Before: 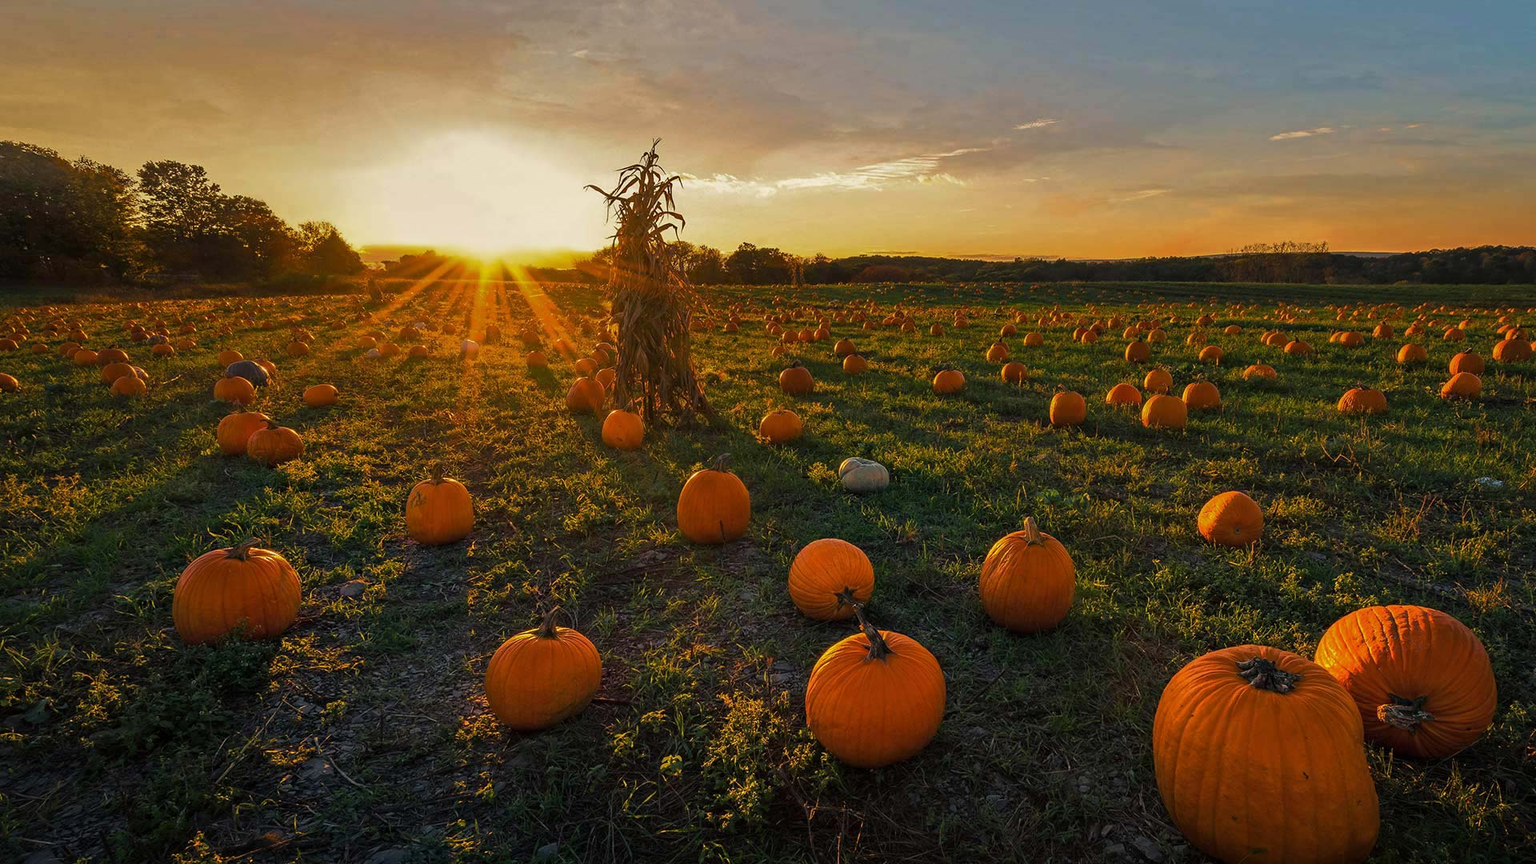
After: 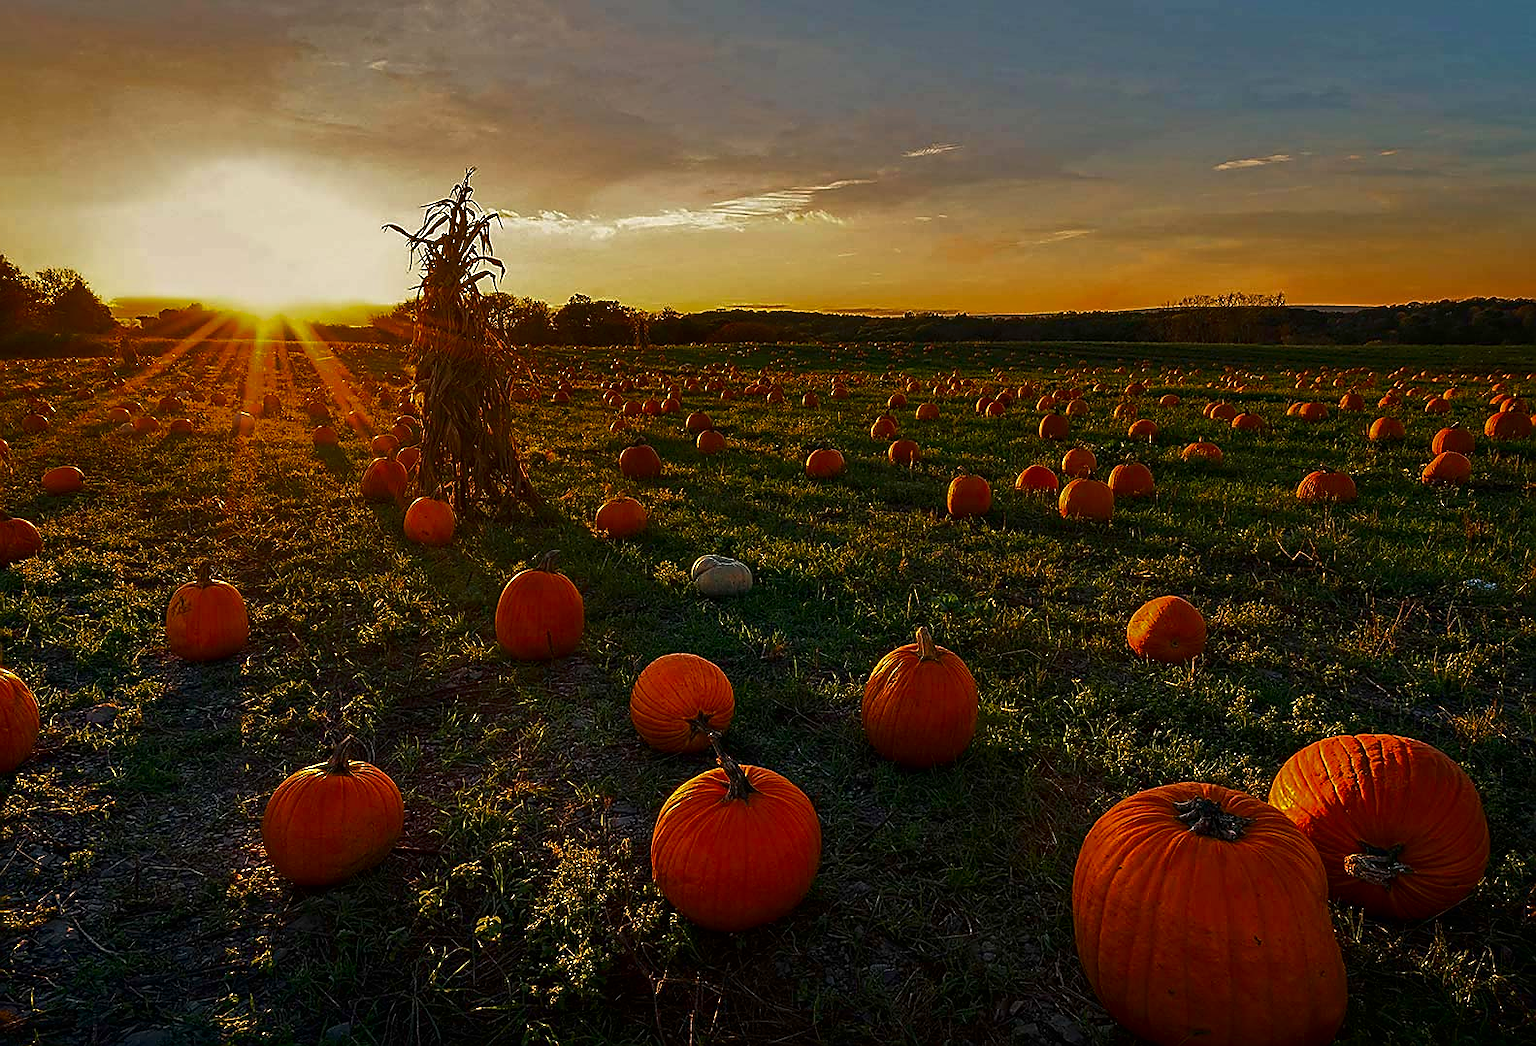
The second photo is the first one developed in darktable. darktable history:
sharpen: radius 1.353, amount 1.255, threshold 0.608
contrast brightness saturation: brightness -0.2, saturation 0.082
crop: left 17.545%, bottom 0.049%
